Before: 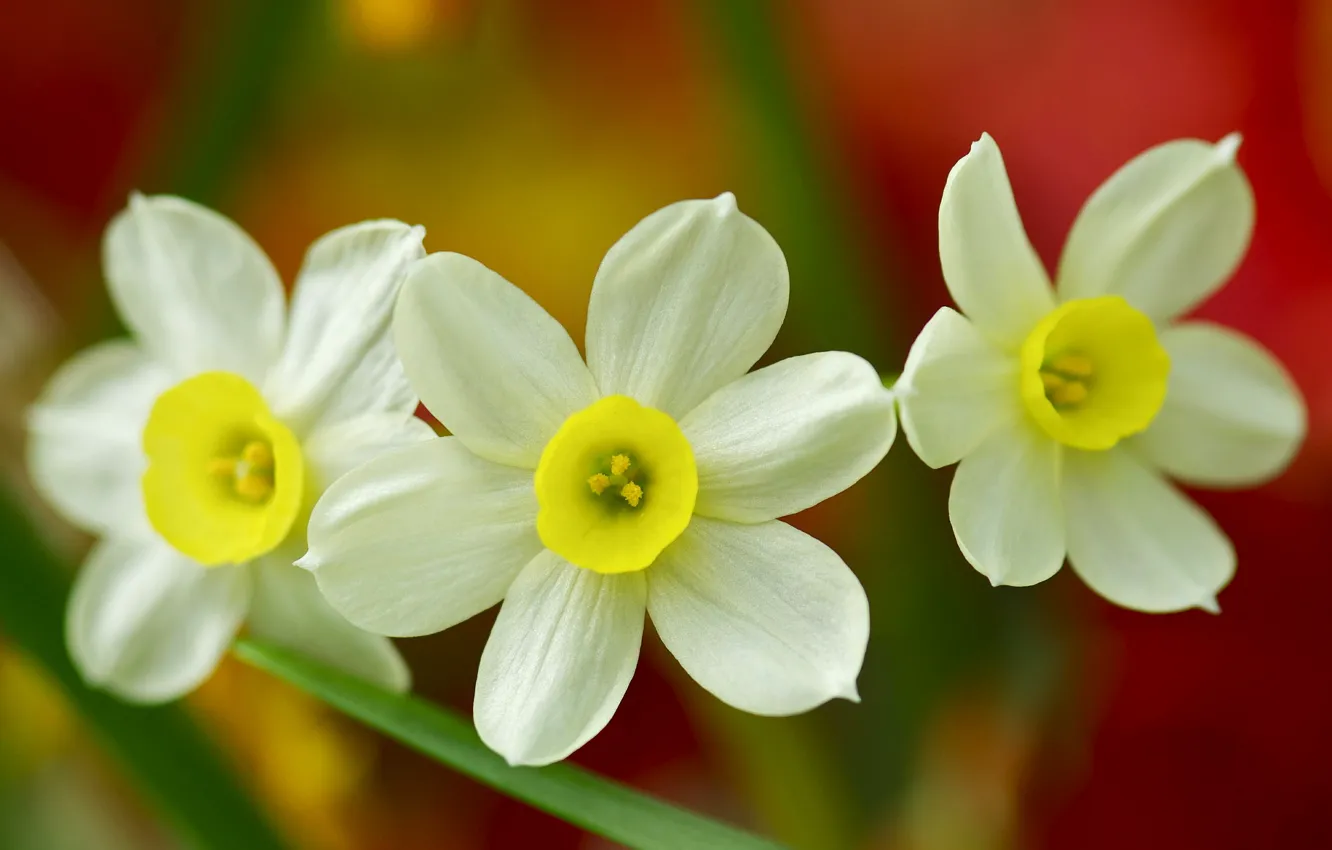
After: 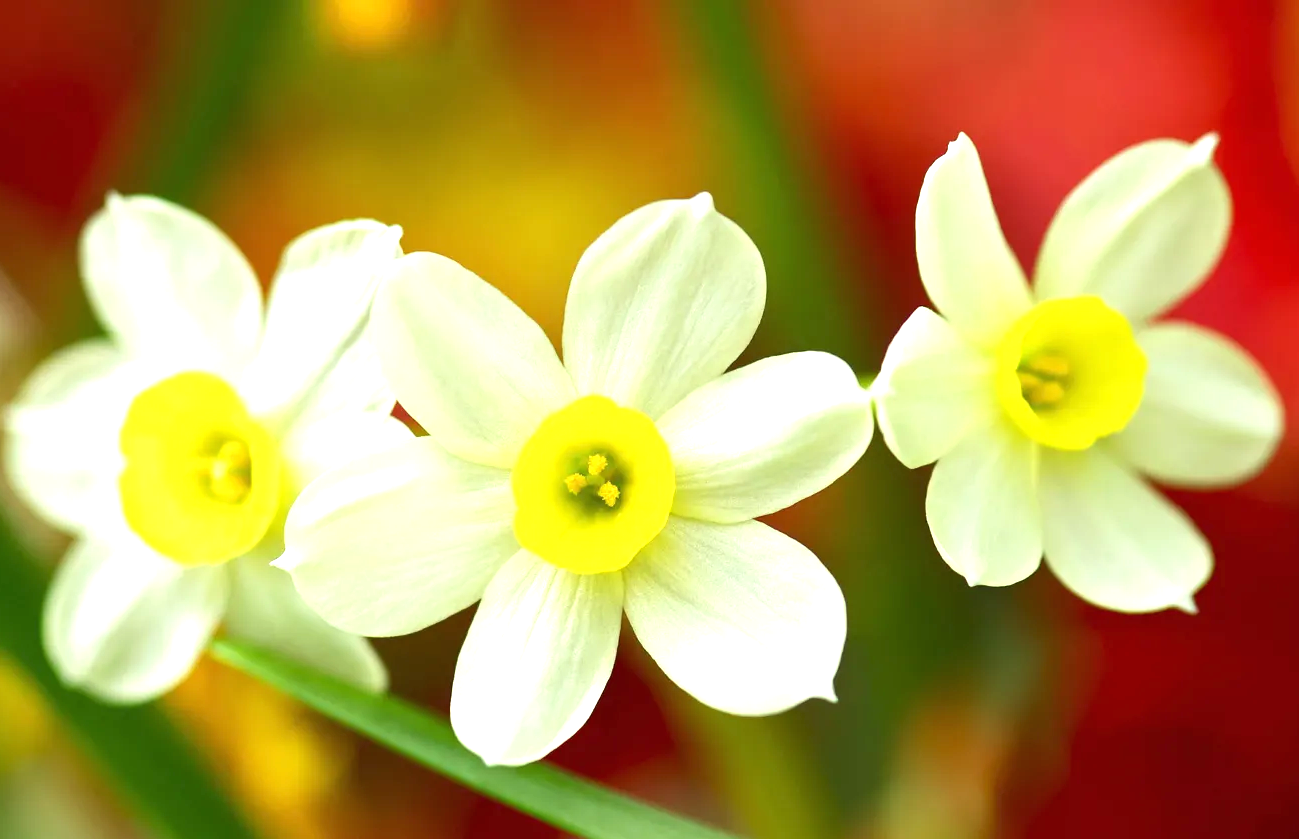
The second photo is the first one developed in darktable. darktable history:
crop and rotate: left 1.774%, right 0.633%, bottom 1.28%
exposure: black level correction 0, exposure 1 EV, compensate exposure bias true, compensate highlight preservation false
